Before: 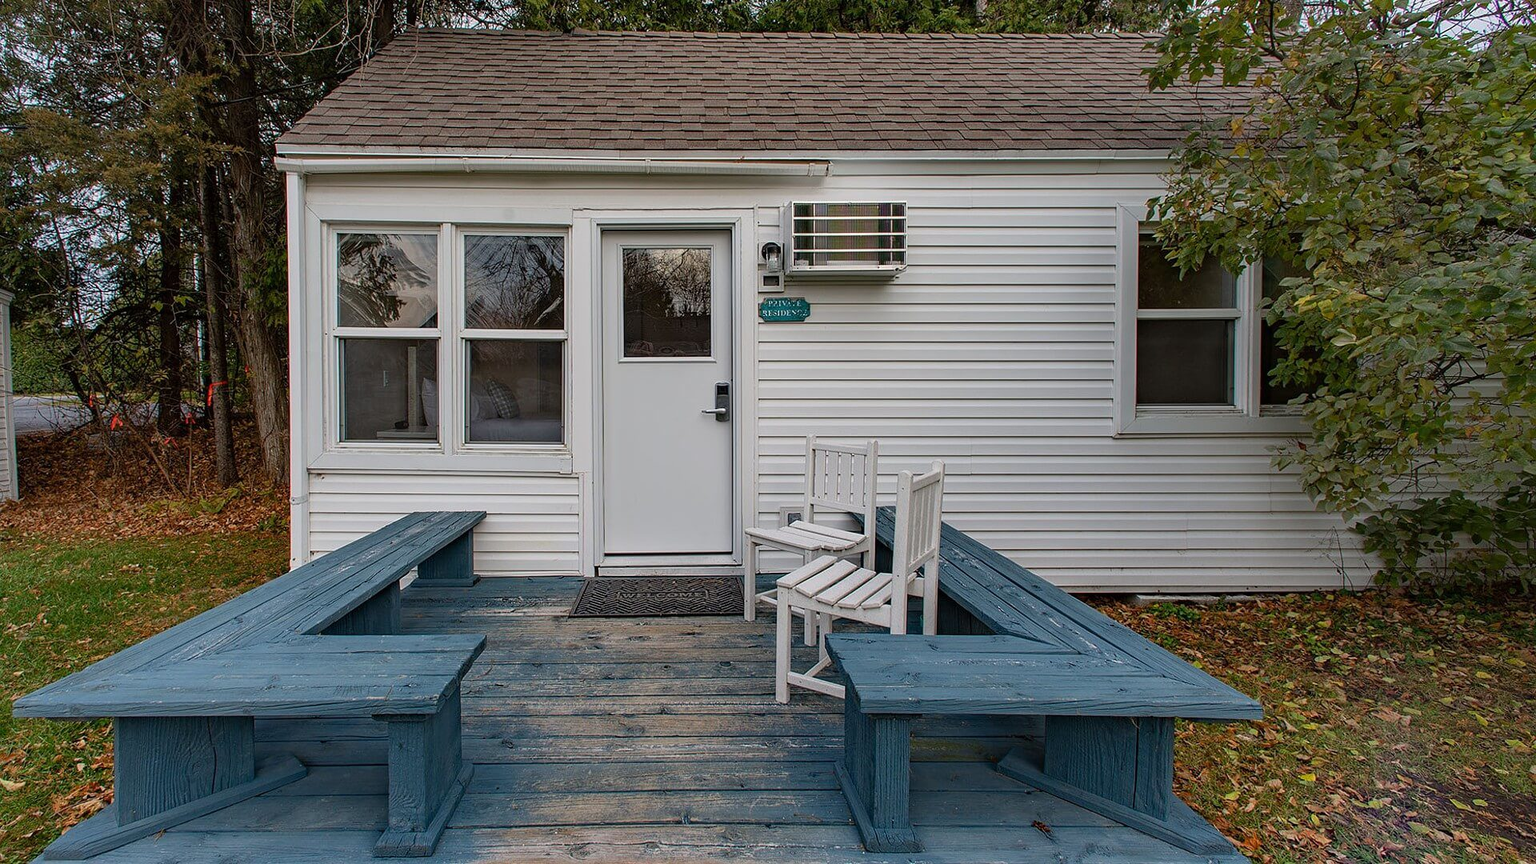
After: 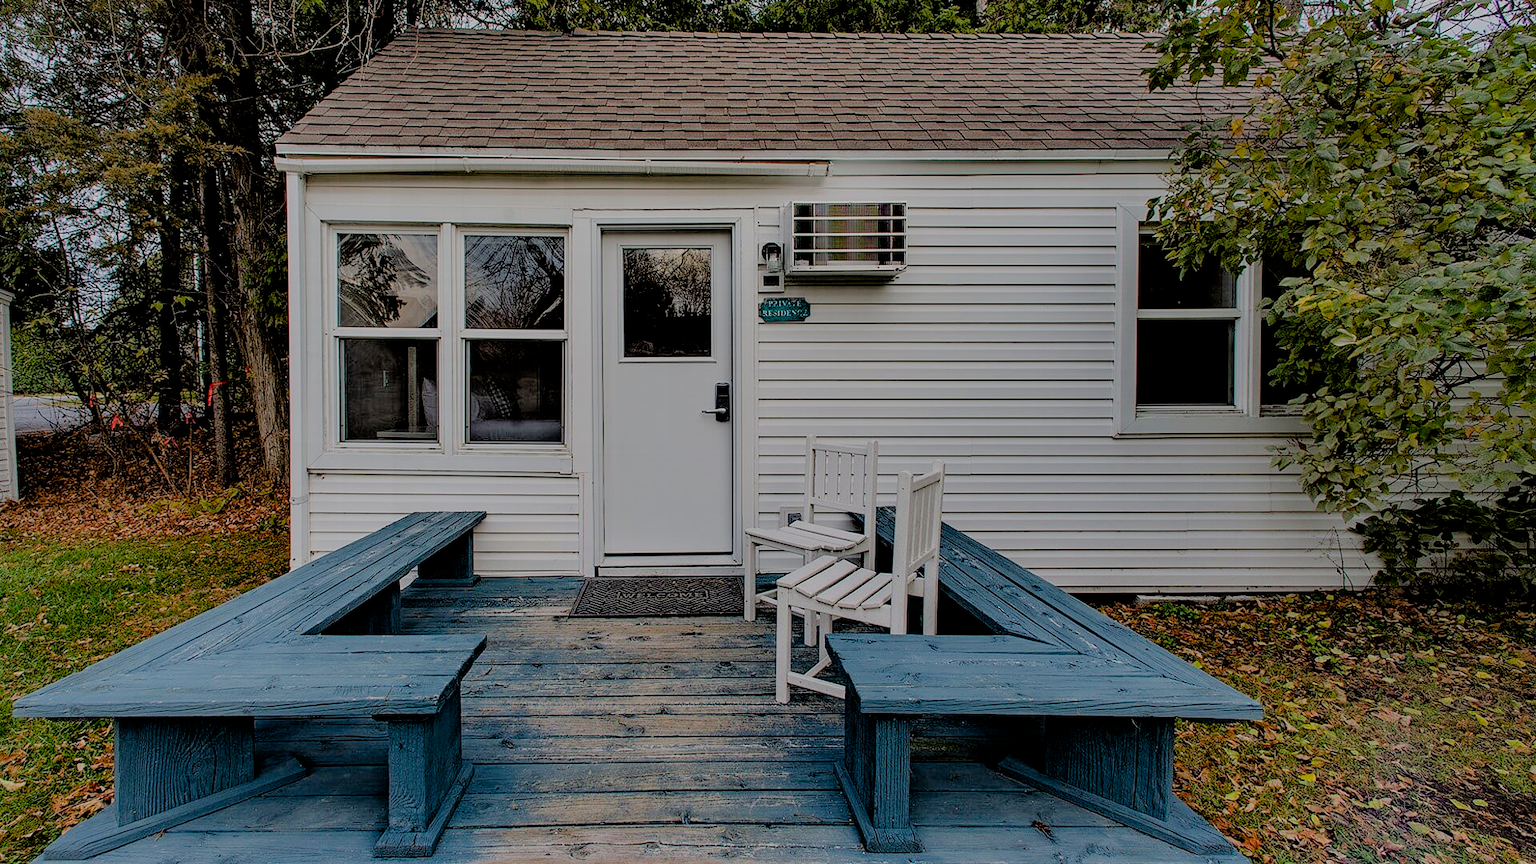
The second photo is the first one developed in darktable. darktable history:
contrast brightness saturation: contrast 0.04, saturation 0.07
filmic rgb: black relative exposure -4.42 EV, white relative exposure 6.58 EV, hardness 1.85, contrast 0.5
contrast equalizer: y [[0.601, 0.6, 0.598, 0.598, 0.6, 0.601], [0.5 ×6], [0.5 ×6], [0 ×6], [0 ×6]]
color balance rgb: perceptual saturation grading › global saturation 20%, global vibrance 20%
